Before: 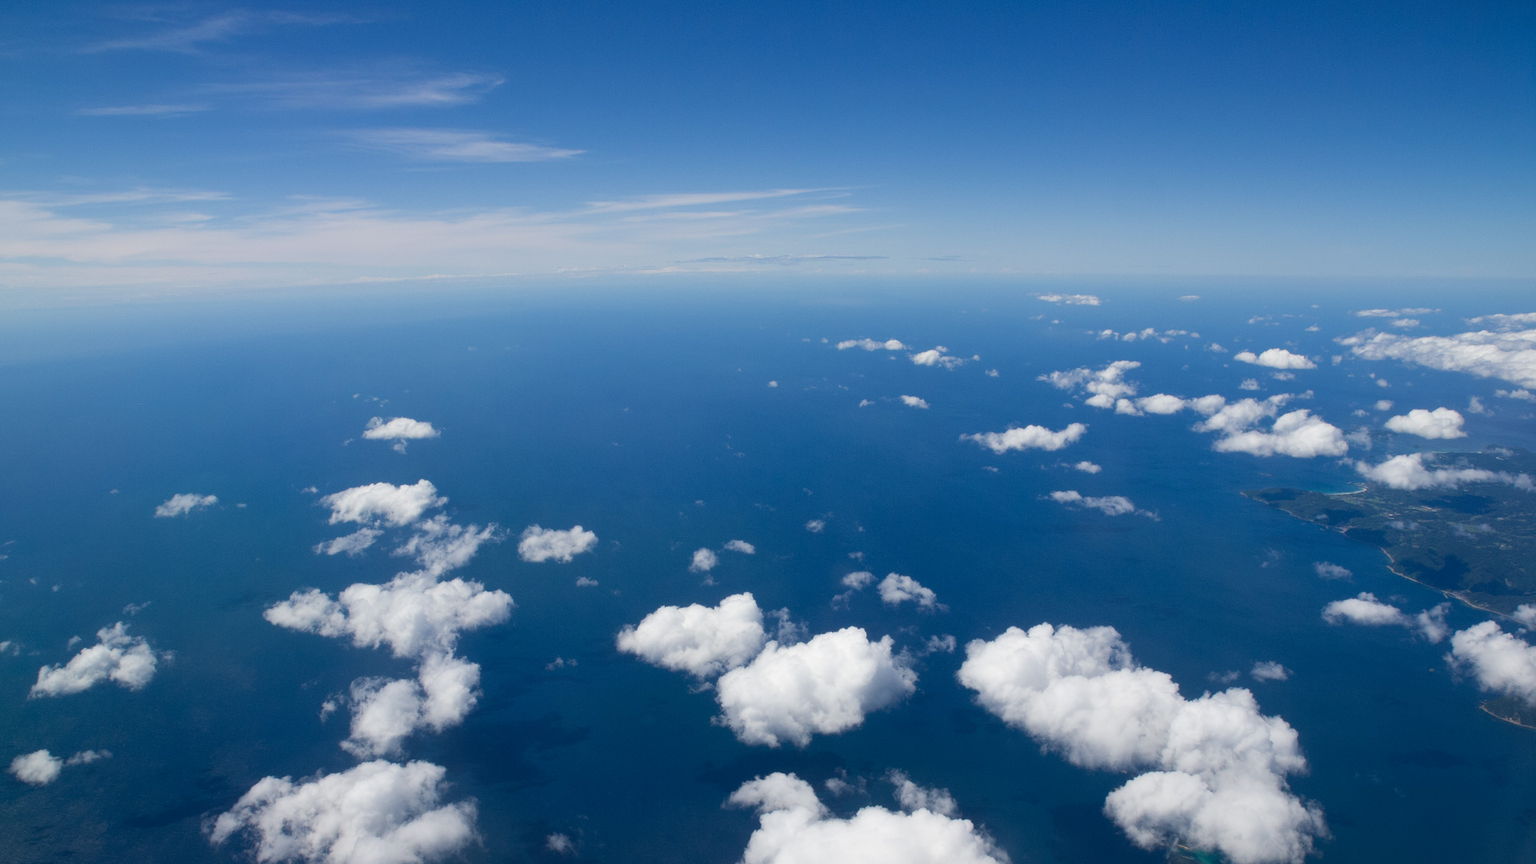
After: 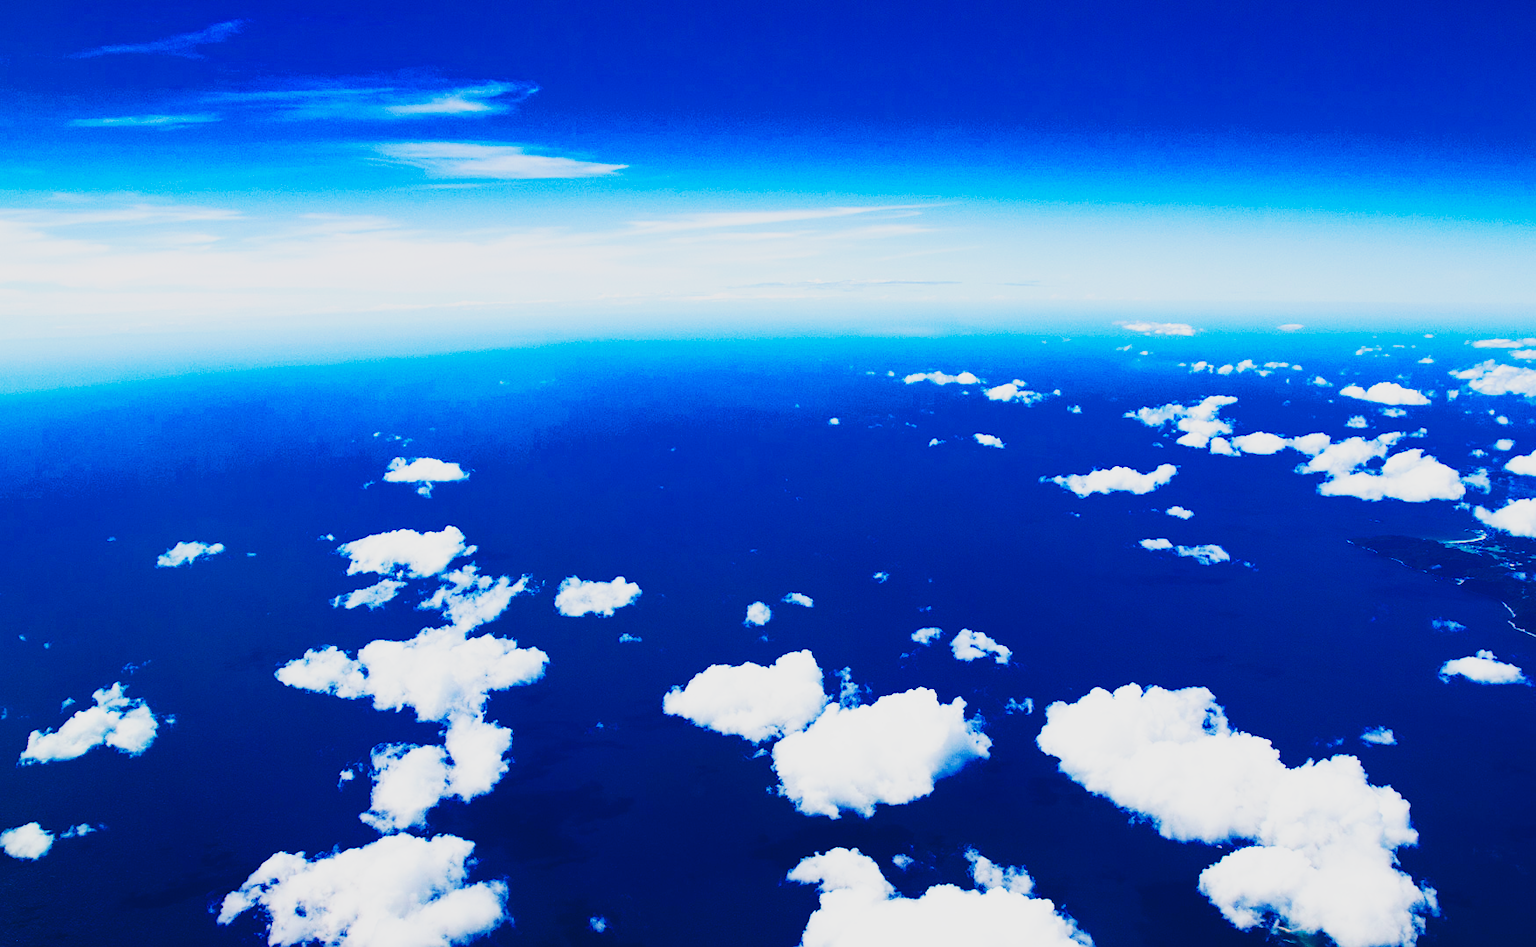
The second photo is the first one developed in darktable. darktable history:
crop and rotate: left 0.878%, right 7.925%
color balance rgb: linear chroma grading › global chroma 14.714%, perceptual saturation grading › global saturation 44.372%, perceptual saturation grading › highlights -50.055%, perceptual saturation grading › shadows 30.231%, global vibrance 16.56%, saturation formula JzAzBz (2021)
sharpen: amount 0.21
tone curve: curves: ch0 [(0, 0.008) (0.046, 0.032) (0.151, 0.108) (0.367, 0.379) (0.496, 0.526) (0.771, 0.786) (0.857, 0.85) (1, 0.965)]; ch1 [(0, 0) (0.248, 0.252) (0.388, 0.383) (0.482, 0.478) (0.499, 0.499) (0.518, 0.518) (0.544, 0.552) (0.585, 0.617) (0.683, 0.735) (0.823, 0.894) (1, 1)]; ch2 [(0, 0) (0.302, 0.284) (0.427, 0.417) (0.473, 0.47) (0.503, 0.503) (0.523, 0.518) (0.55, 0.563) (0.624, 0.643) (0.753, 0.764) (1, 1)], preserve colors none
exposure: compensate highlight preservation false
contrast brightness saturation: contrast -0.094, brightness 0.047, saturation 0.079
base curve: curves: ch0 [(0, 0) (0.007, 0.004) (0.027, 0.03) (0.046, 0.07) (0.207, 0.54) (0.442, 0.872) (0.673, 0.972) (1, 1)], preserve colors none
